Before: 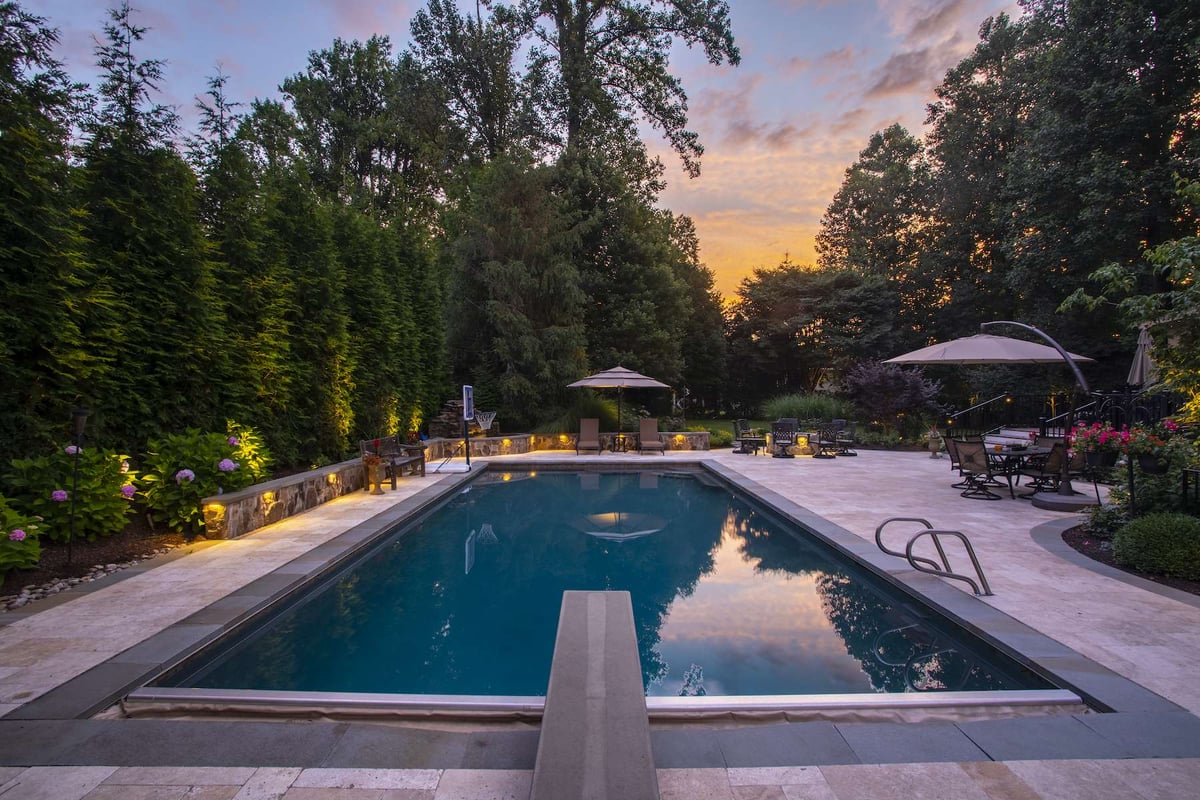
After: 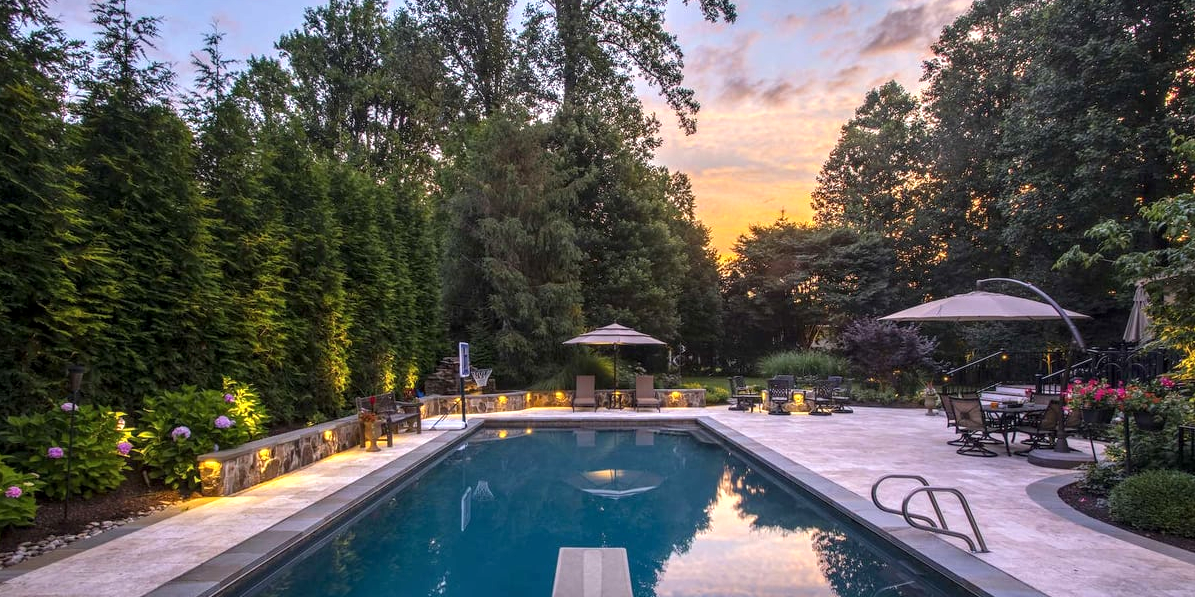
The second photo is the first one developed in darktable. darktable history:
crop: left 0.387%, top 5.469%, bottom 19.809%
exposure: exposure 0.6 EV, compensate highlight preservation false
local contrast: on, module defaults
